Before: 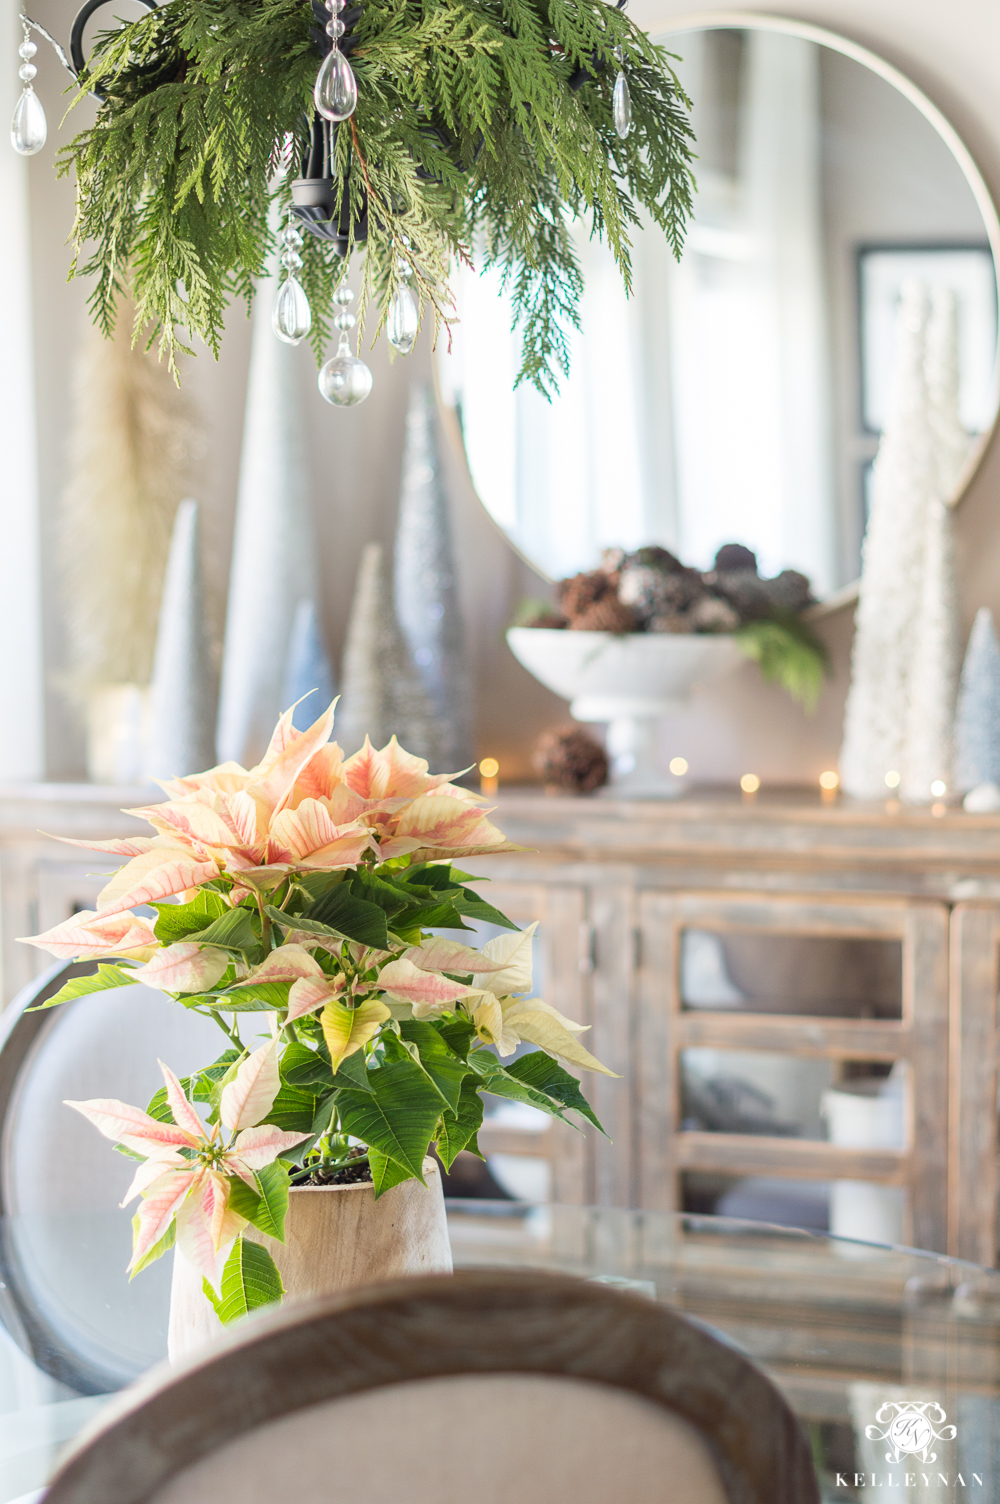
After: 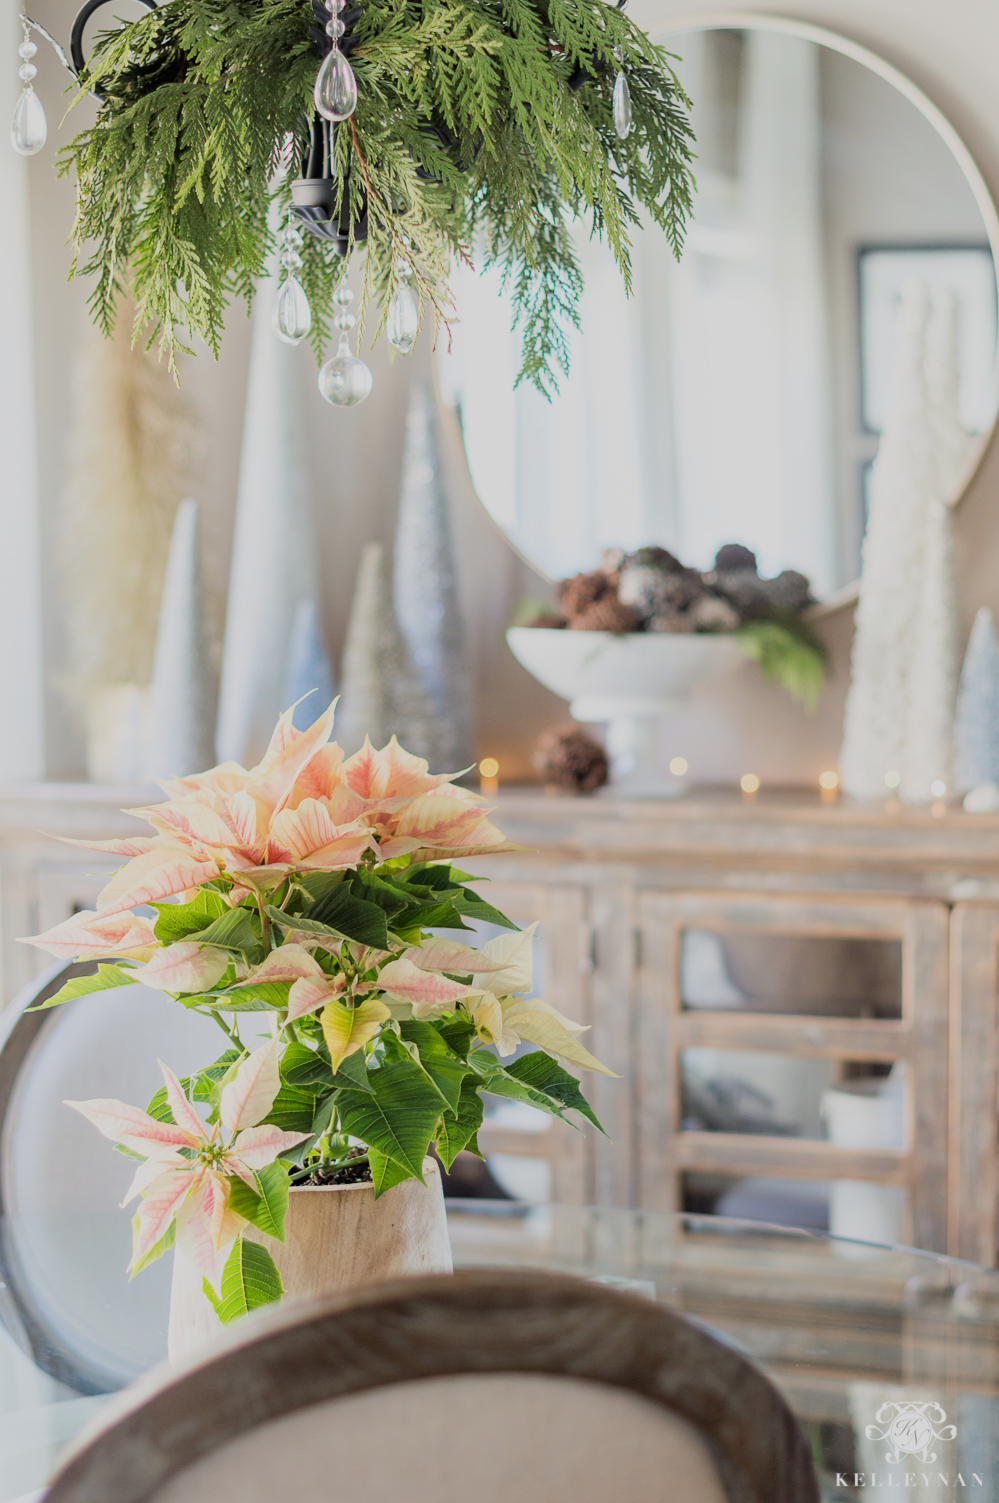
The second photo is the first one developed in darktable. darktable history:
tone equalizer: mask exposure compensation -0.485 EV
filmic rgb: black relative exposure -7.65 EV, white relative exposure 4.56 EV, hardness 3.61
